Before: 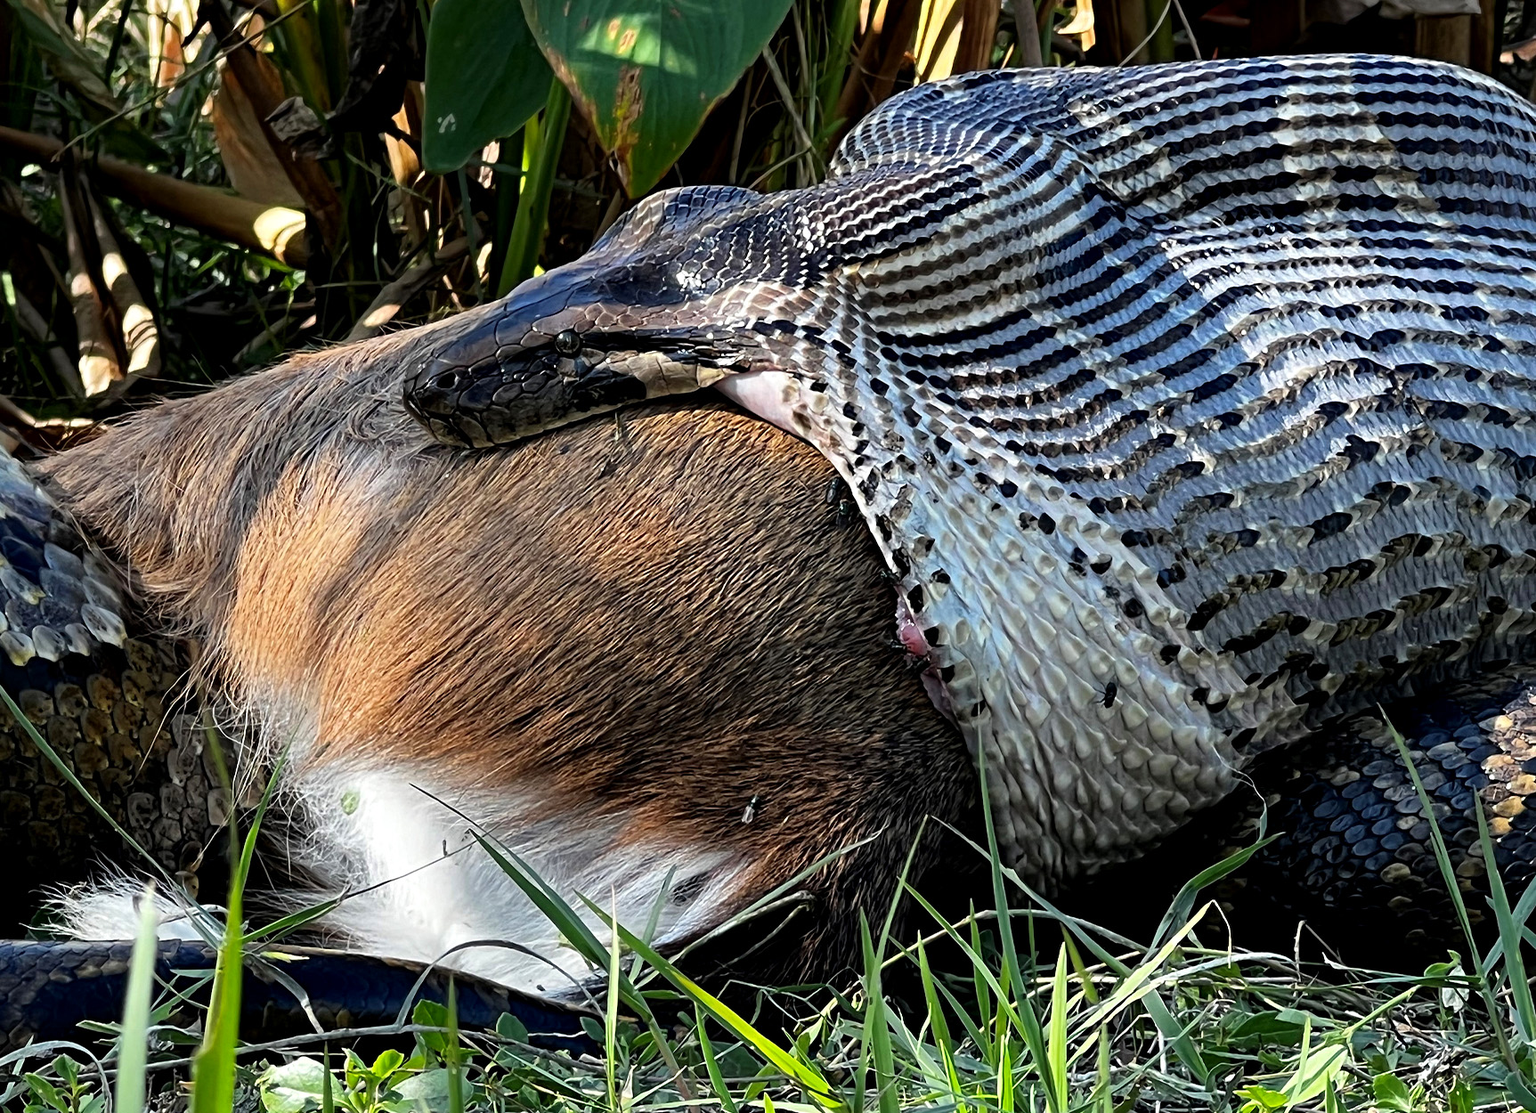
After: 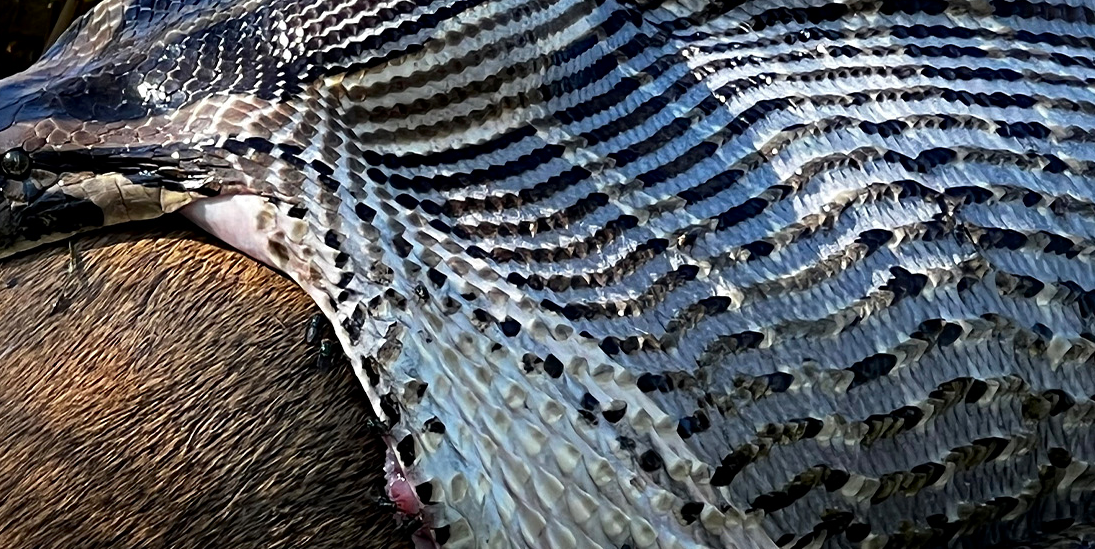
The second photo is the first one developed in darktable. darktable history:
contrast brightness saturation: brightness -0.086
crop: left 36.059%, top 17.813%, right 0.41%, bottom 38.213%
